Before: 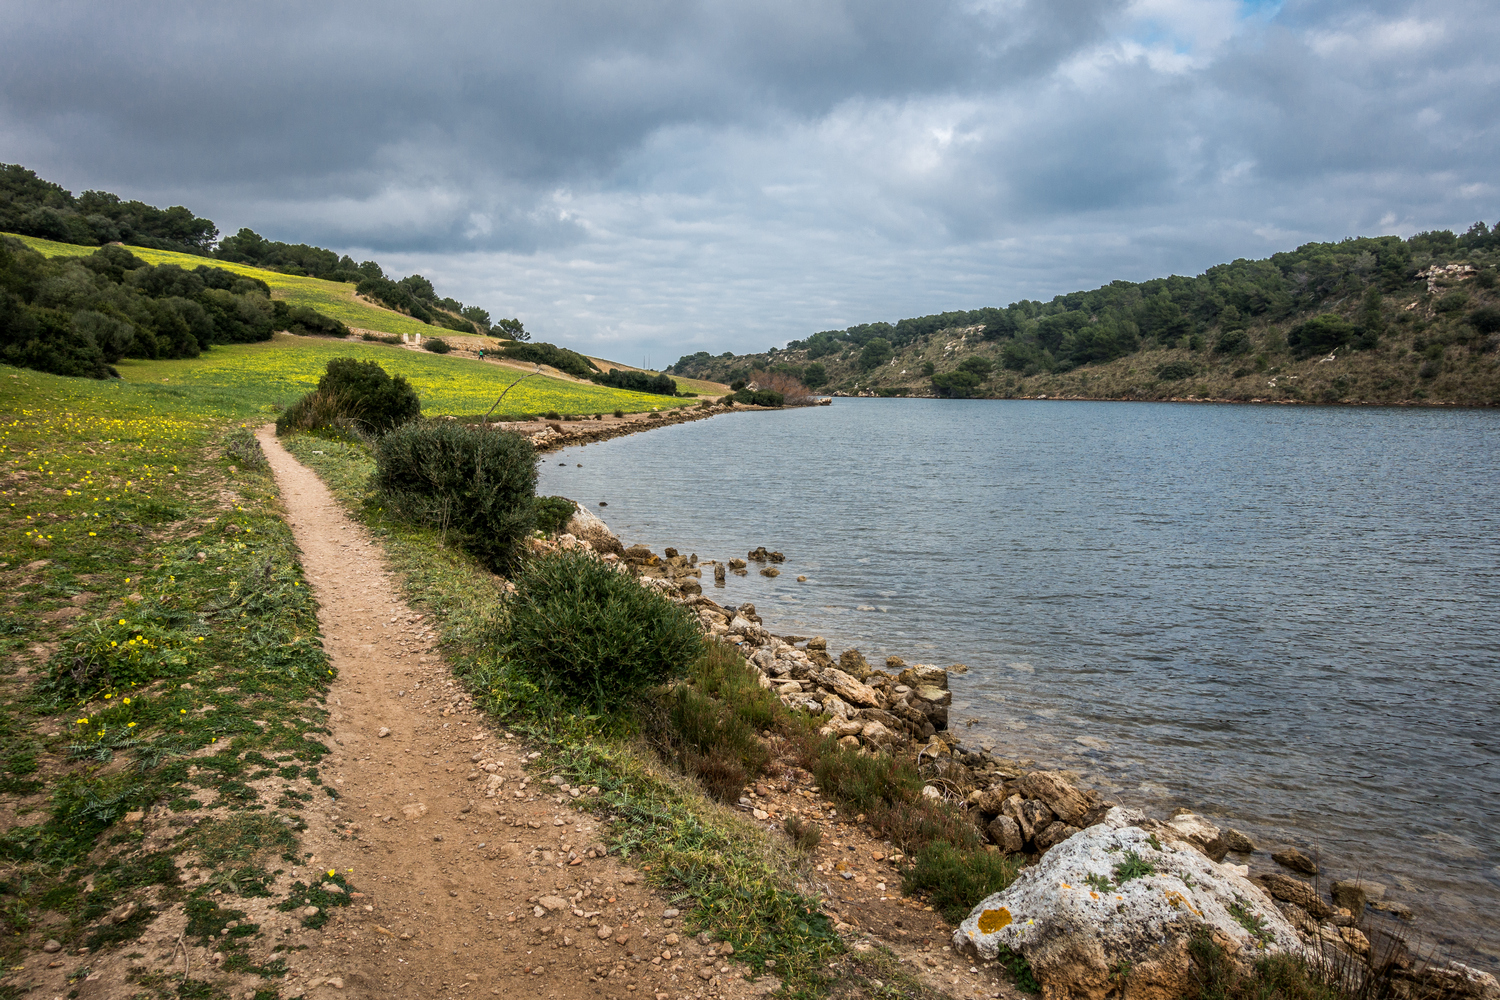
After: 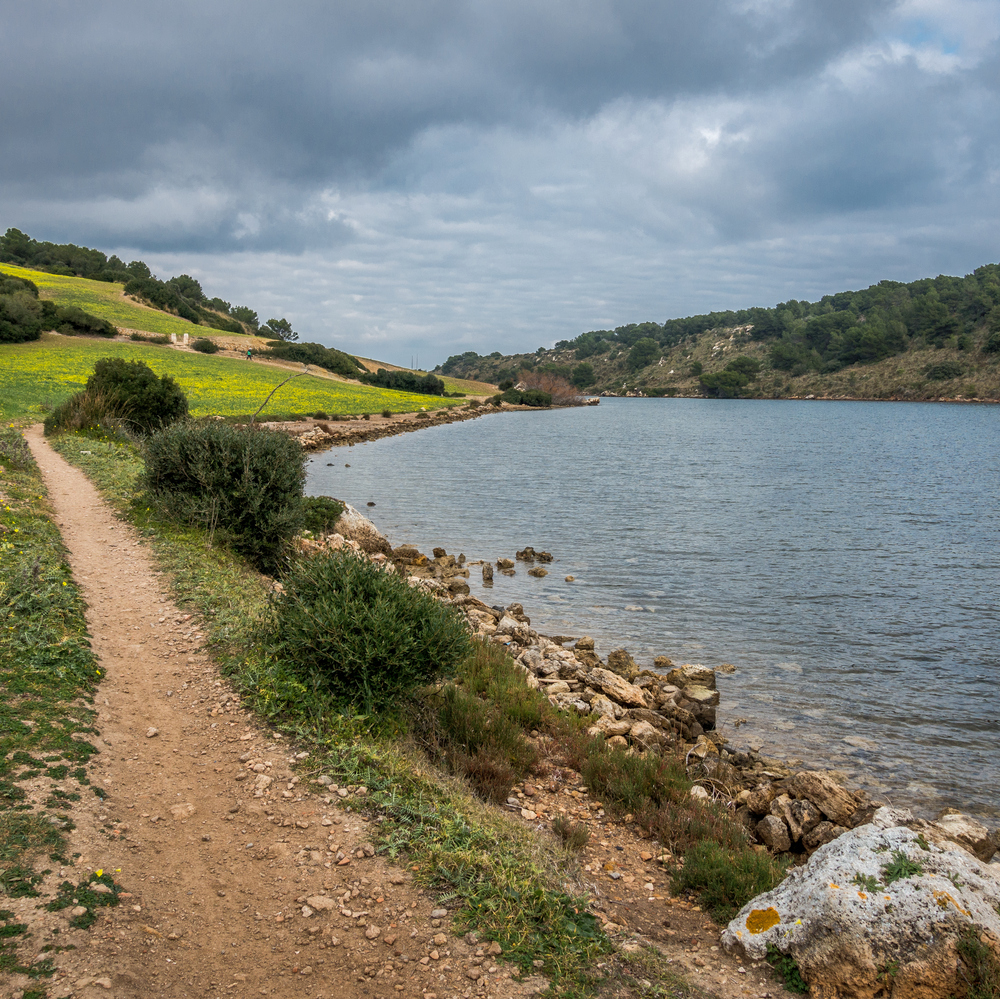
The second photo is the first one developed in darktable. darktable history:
crop and rotate: left 15.546%, right 17.787%
shadows and highlights: on, module defaults
